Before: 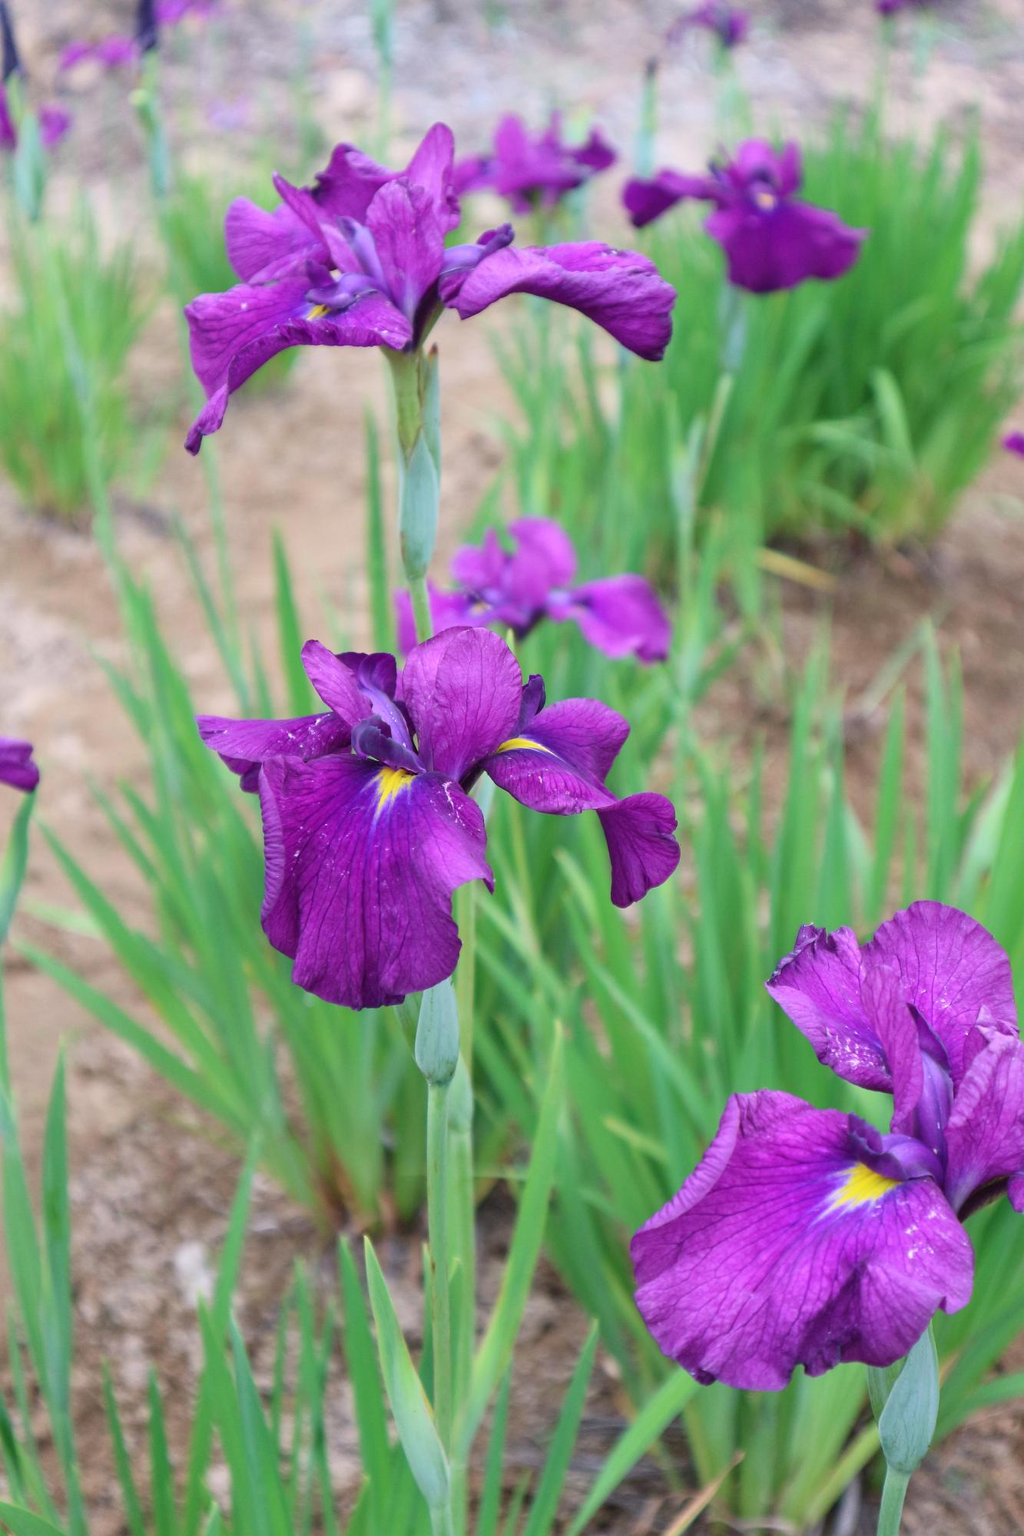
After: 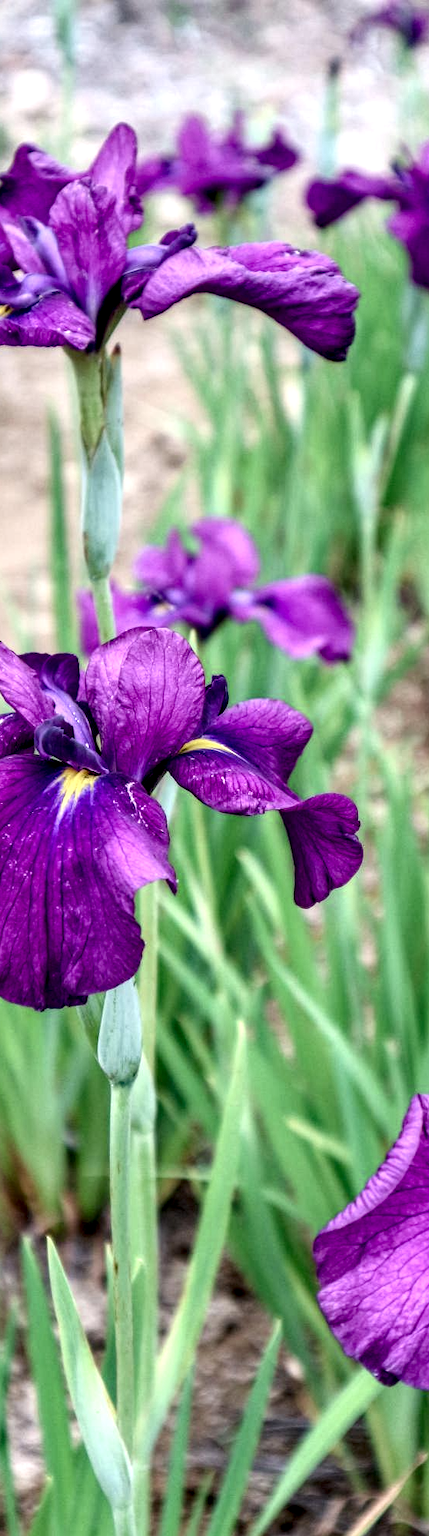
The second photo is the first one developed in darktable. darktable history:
levels: levels [0, 0.474, 0.947]
local contrast: highlights 20%, detail 196%
color balance rgb: shadows lift › luminance -20.002%, power › hue 75.15°, perceptual saturation grading › global saturation 0.952%, perceptual saturation grading › highlights -32.789%, perceptual saturation grading › mid-tones 5.964%, perceptual saturation grading › shadows 18.25%, global vibrance 20%
contrast brightness saturation: saturation -0.051
crop: left 30.999%, right 27.035%
